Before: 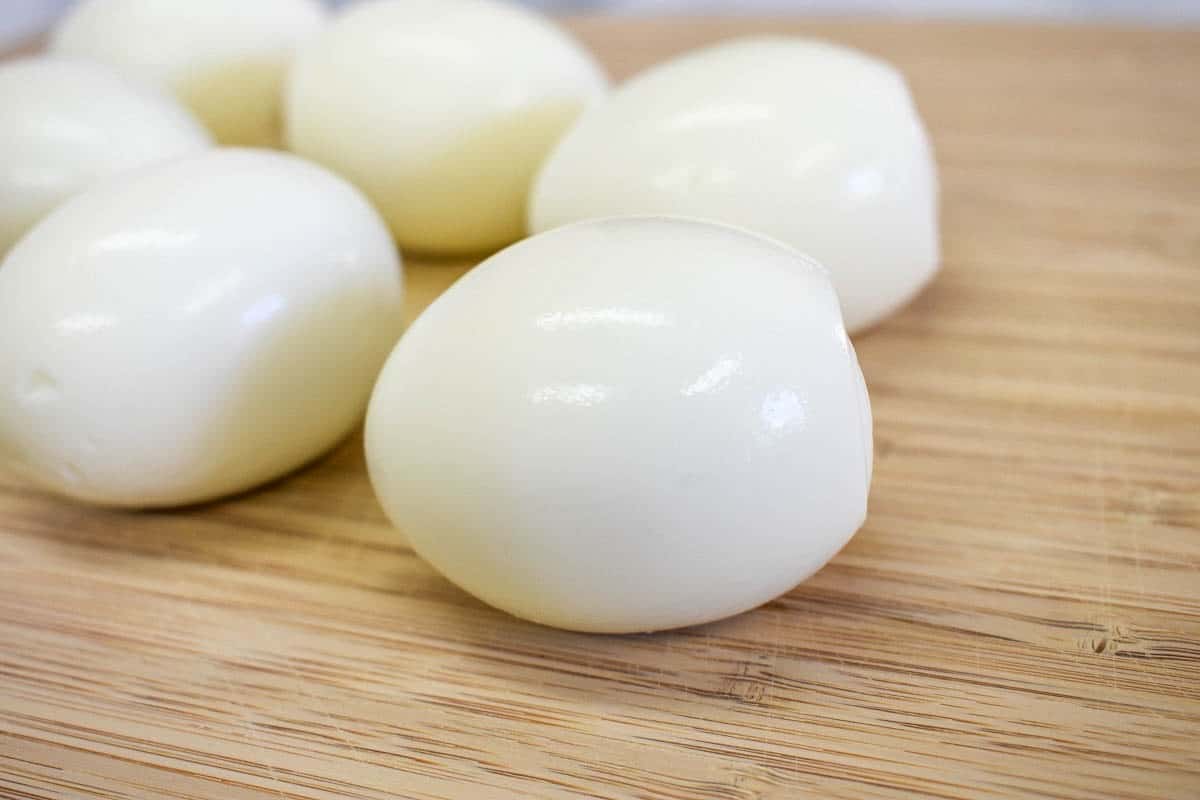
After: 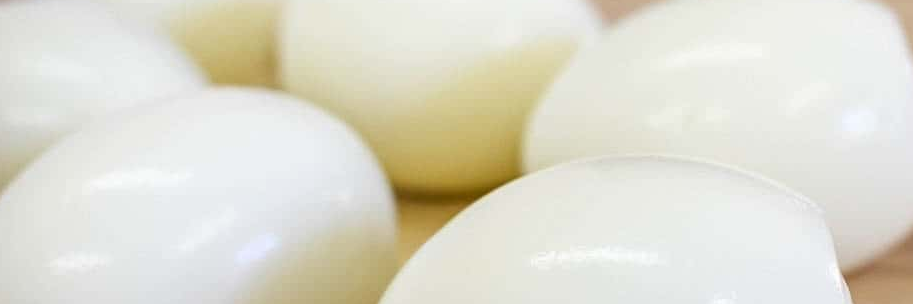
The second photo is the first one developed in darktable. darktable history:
crop: left 0.533%, top 7.626%, right 23.337%, bottom 54.358%
